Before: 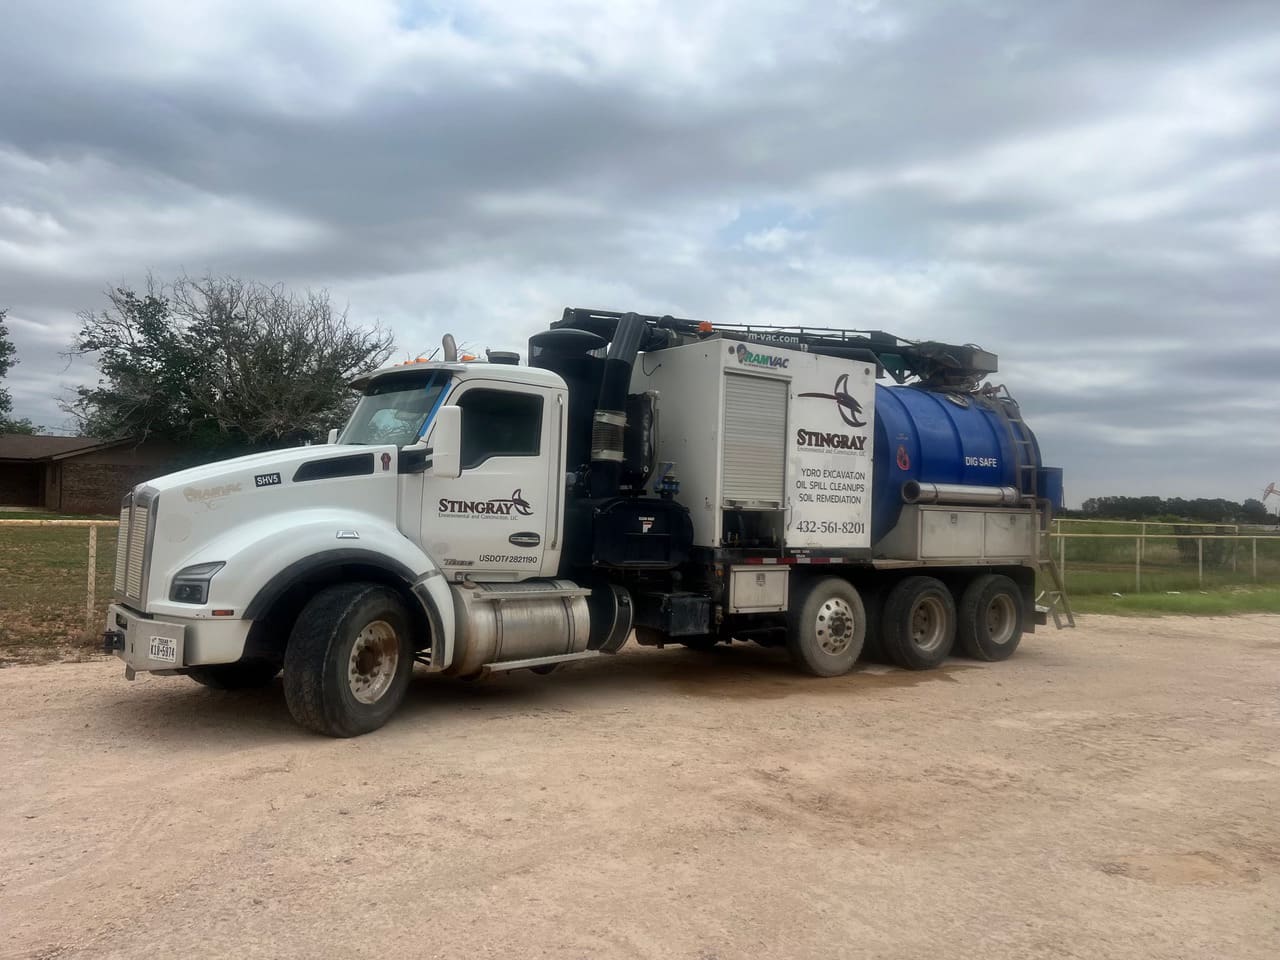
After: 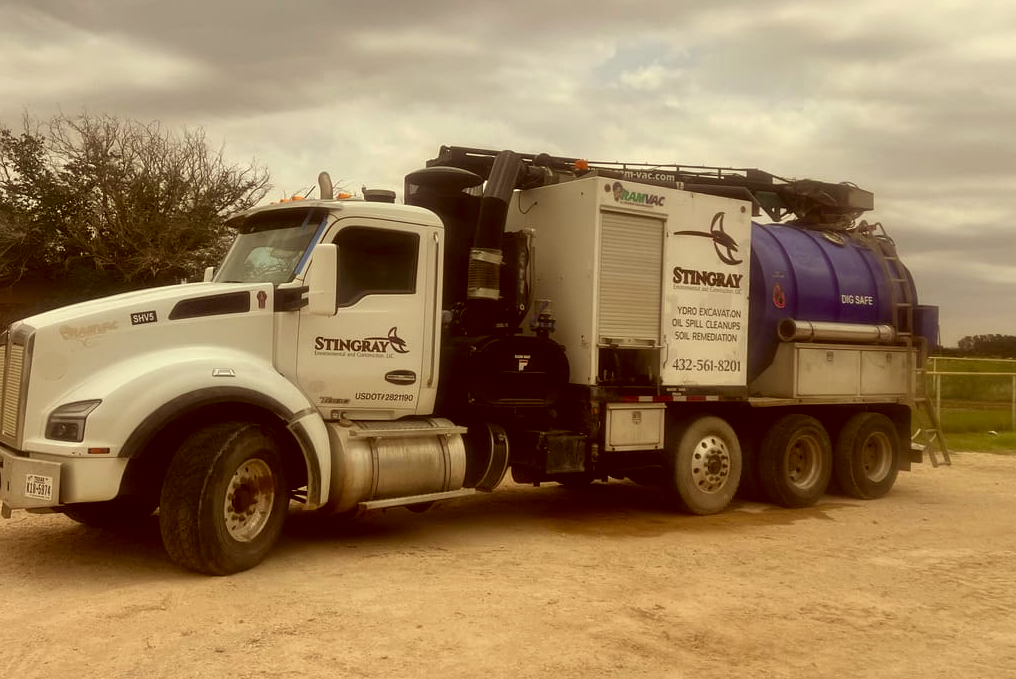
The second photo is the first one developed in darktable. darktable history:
color correction: highlights a* 1.12, highlights b* 24.26, shadows a* 15.58, shadows b* 24.26
crop: left 9.712%, top 16.928%, right 10.845%, bottom 12.332%
